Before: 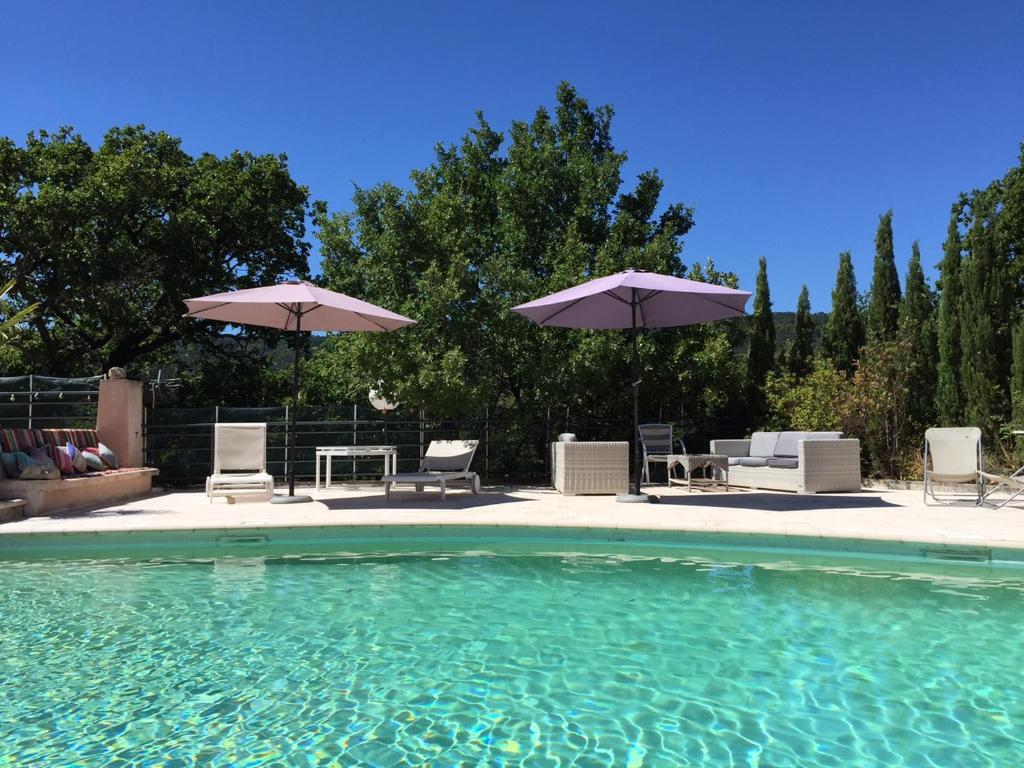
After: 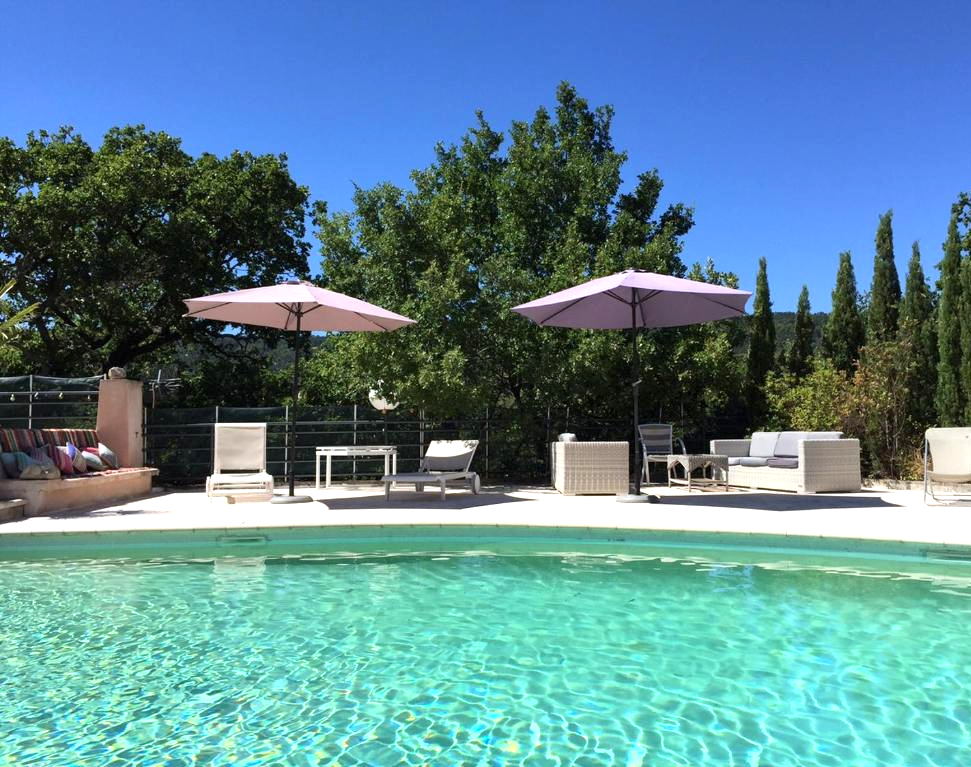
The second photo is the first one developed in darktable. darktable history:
crop and rotate: right 5.167%
color balance rgb: global vibrance 1%, saturation formula JzAzBz (2021)
exposure: black level correction 0.001, exposure 0.5 EV, compensate exposure bias true, compensate highlight preservation false
